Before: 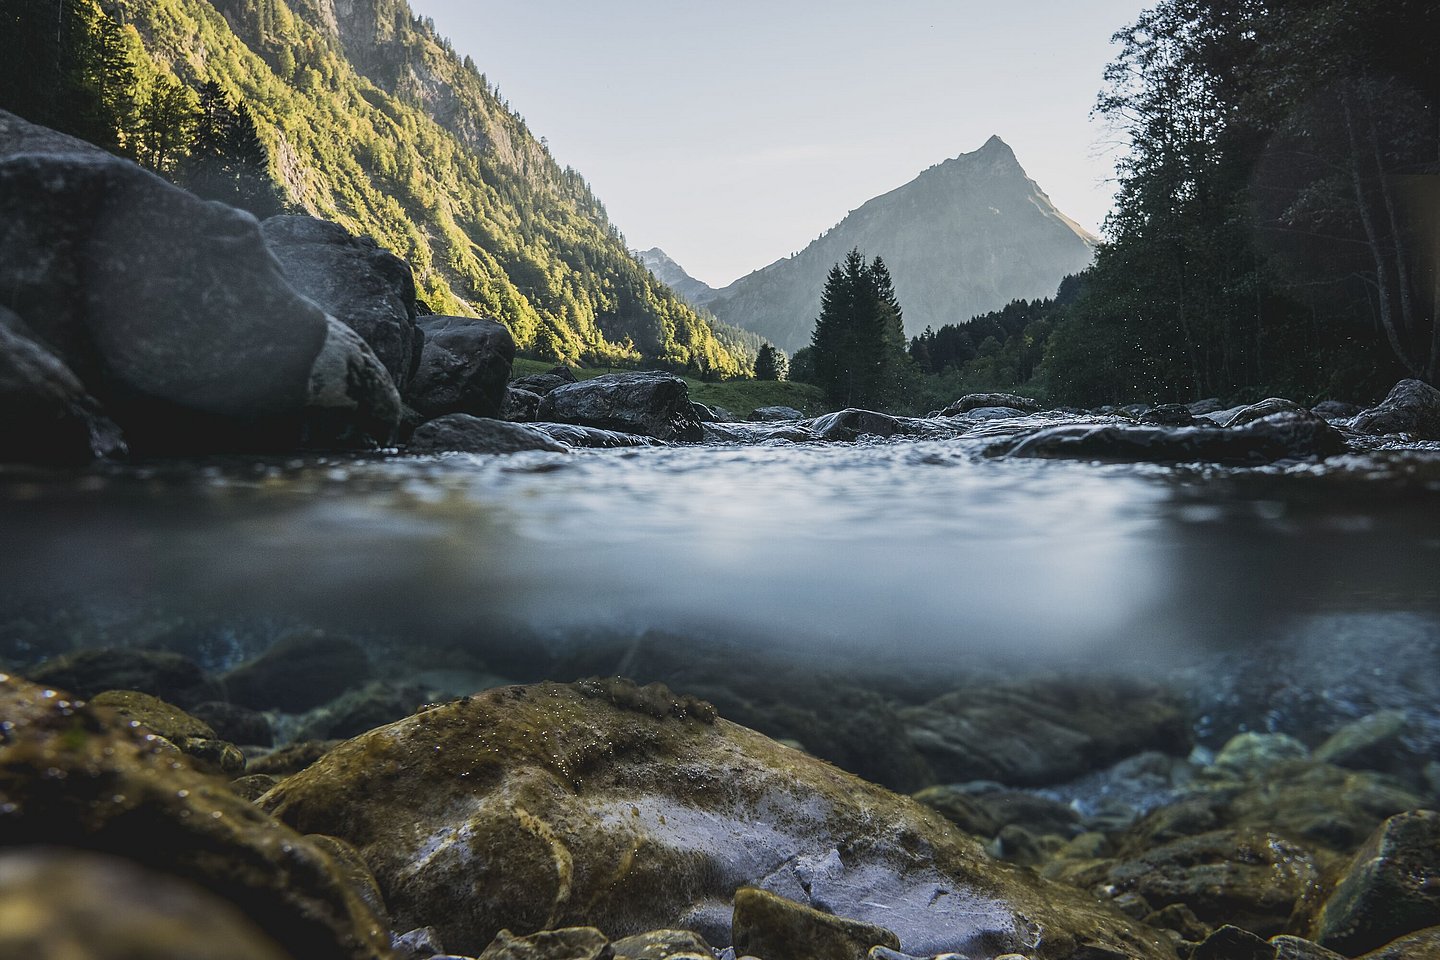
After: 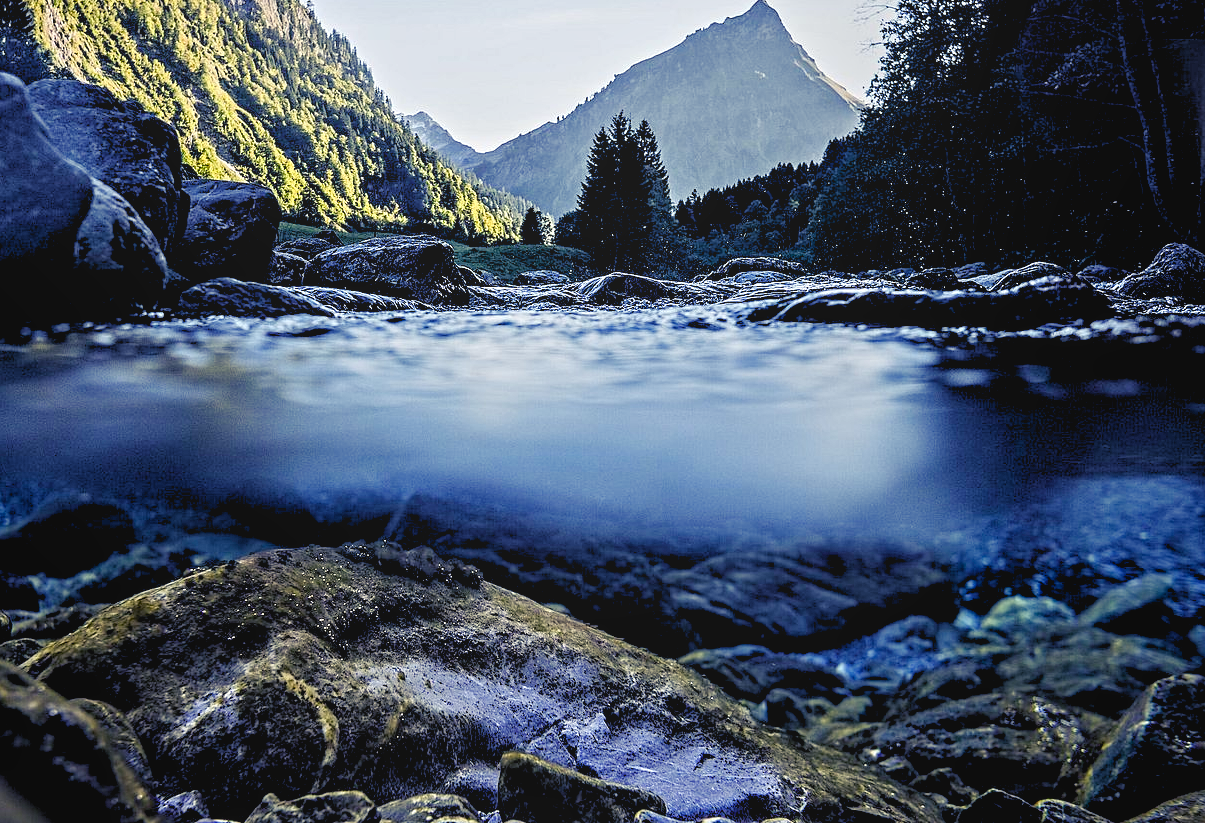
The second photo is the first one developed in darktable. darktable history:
white balance: red 0.983, blue 1.036
rgb levels: levels [[0.013, 0.434, 0.89], [0, 0.5, 1], [0, 0.5, 1]]
local contrast: highlights 68%, shadows 68%, detail 82%, midtone range 0.325
crop: left 16.315%, top 14.246%
contrast equalizer: octaves 7, y [[0.5, 0.542, 0.583, 0.625, 0.667, 0.708], [0.5 ×6], [0.5 ×6], [0 ×6], [0 ×6]]
color balance rgb: shadows lift › luminance -28.76%, shadows lift › chroma 15%, shadows lift › hue 270°, power › chroma 1%, power › hue 255°, highlights gain › luminance 7.14%, highlights gain › chroma 2%, highlights gain › hue 90°, global offset › luminance -0.29%, global offset › hue 260°, perceptual saturation grading › global saturation 20%, perceptual saturation grading › highlights -13.92%, perceptual saturation grading › shadows 50%
